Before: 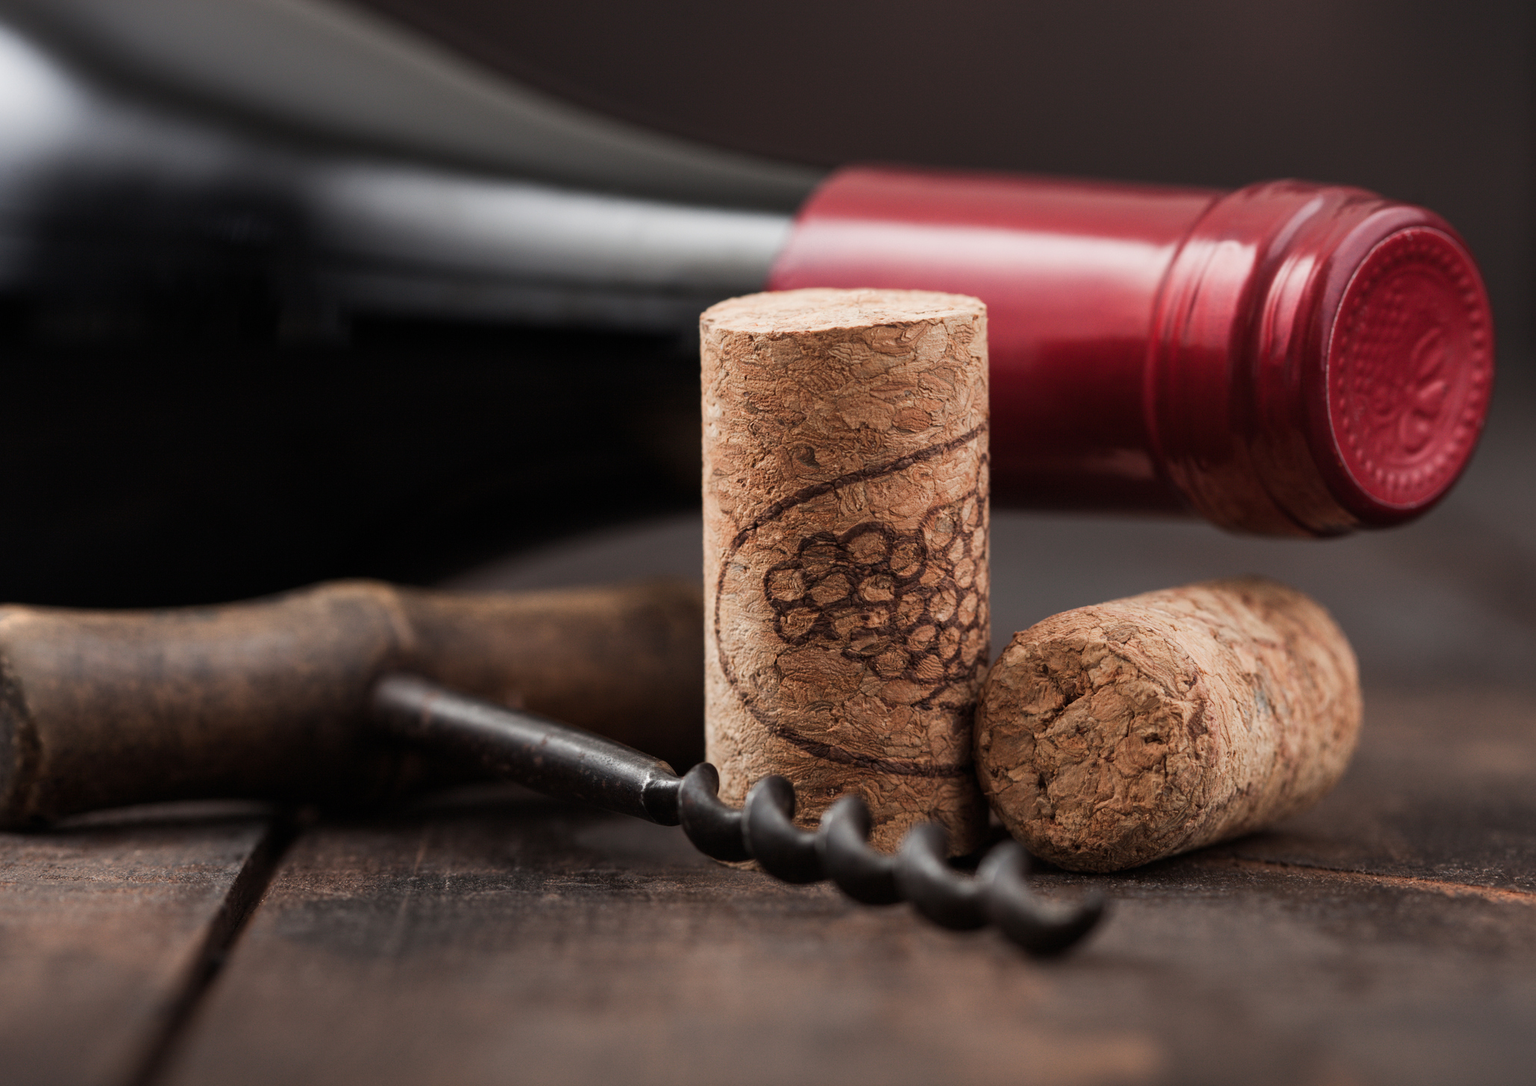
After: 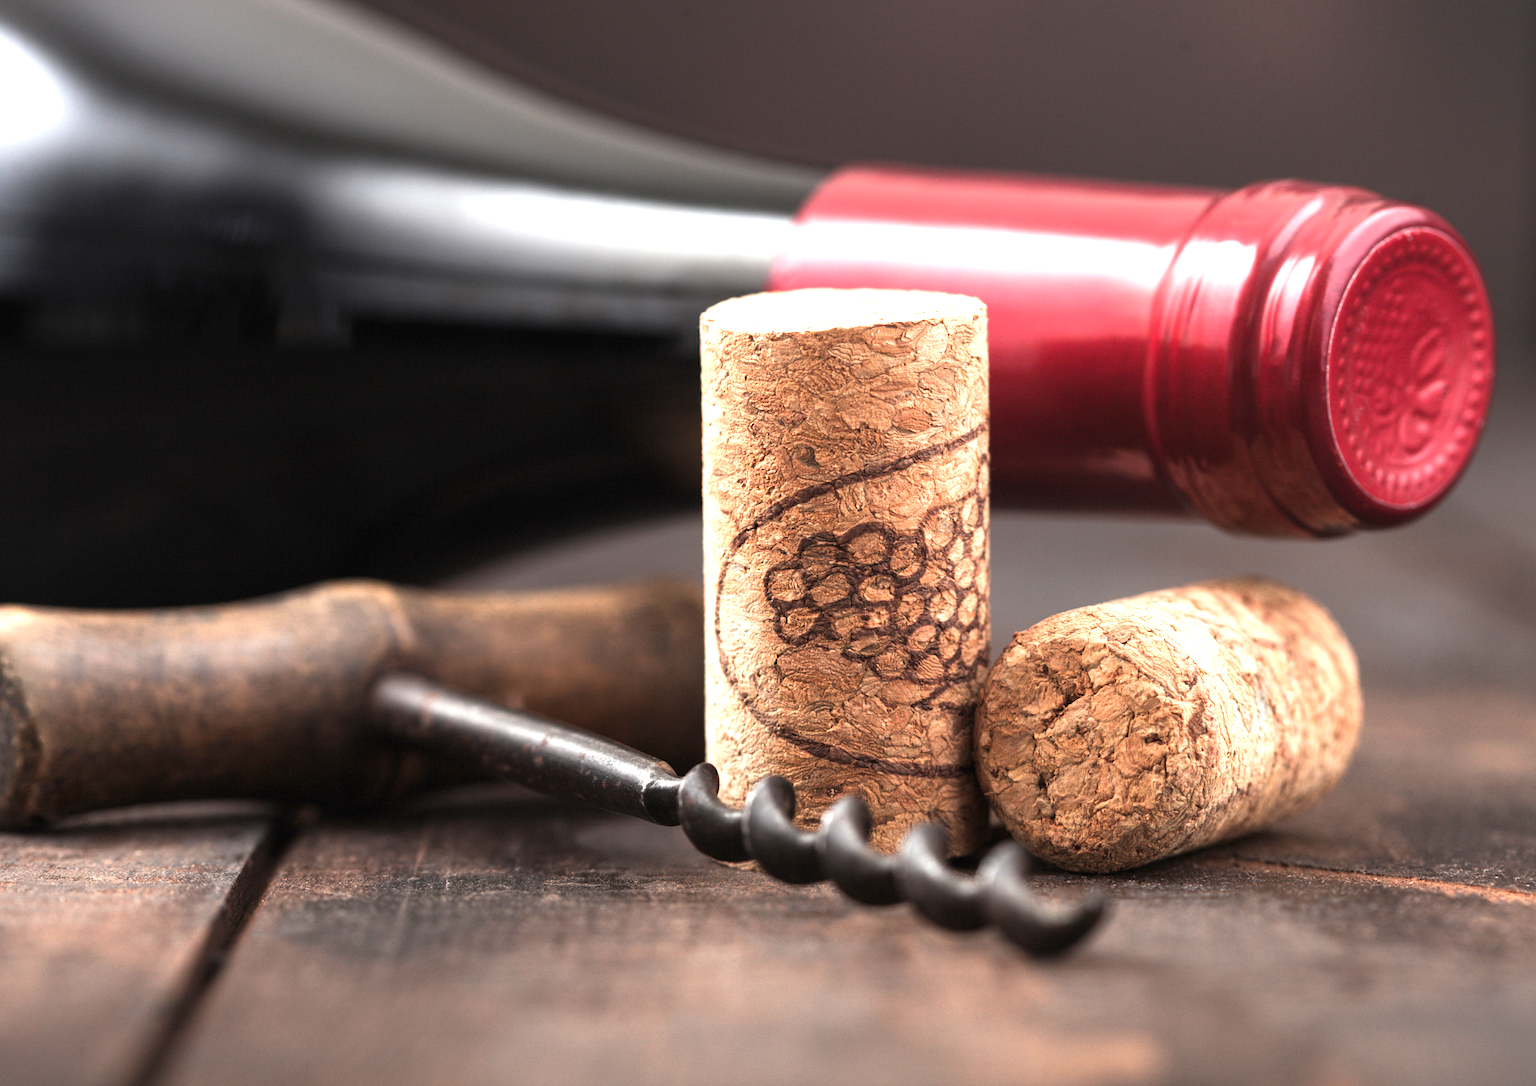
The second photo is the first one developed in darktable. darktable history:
tone equalizer: on, module defaults
exposure: black level correction 0, exposure 1.45 EV, compensate exposure bias true, compensate highlight preservation false
